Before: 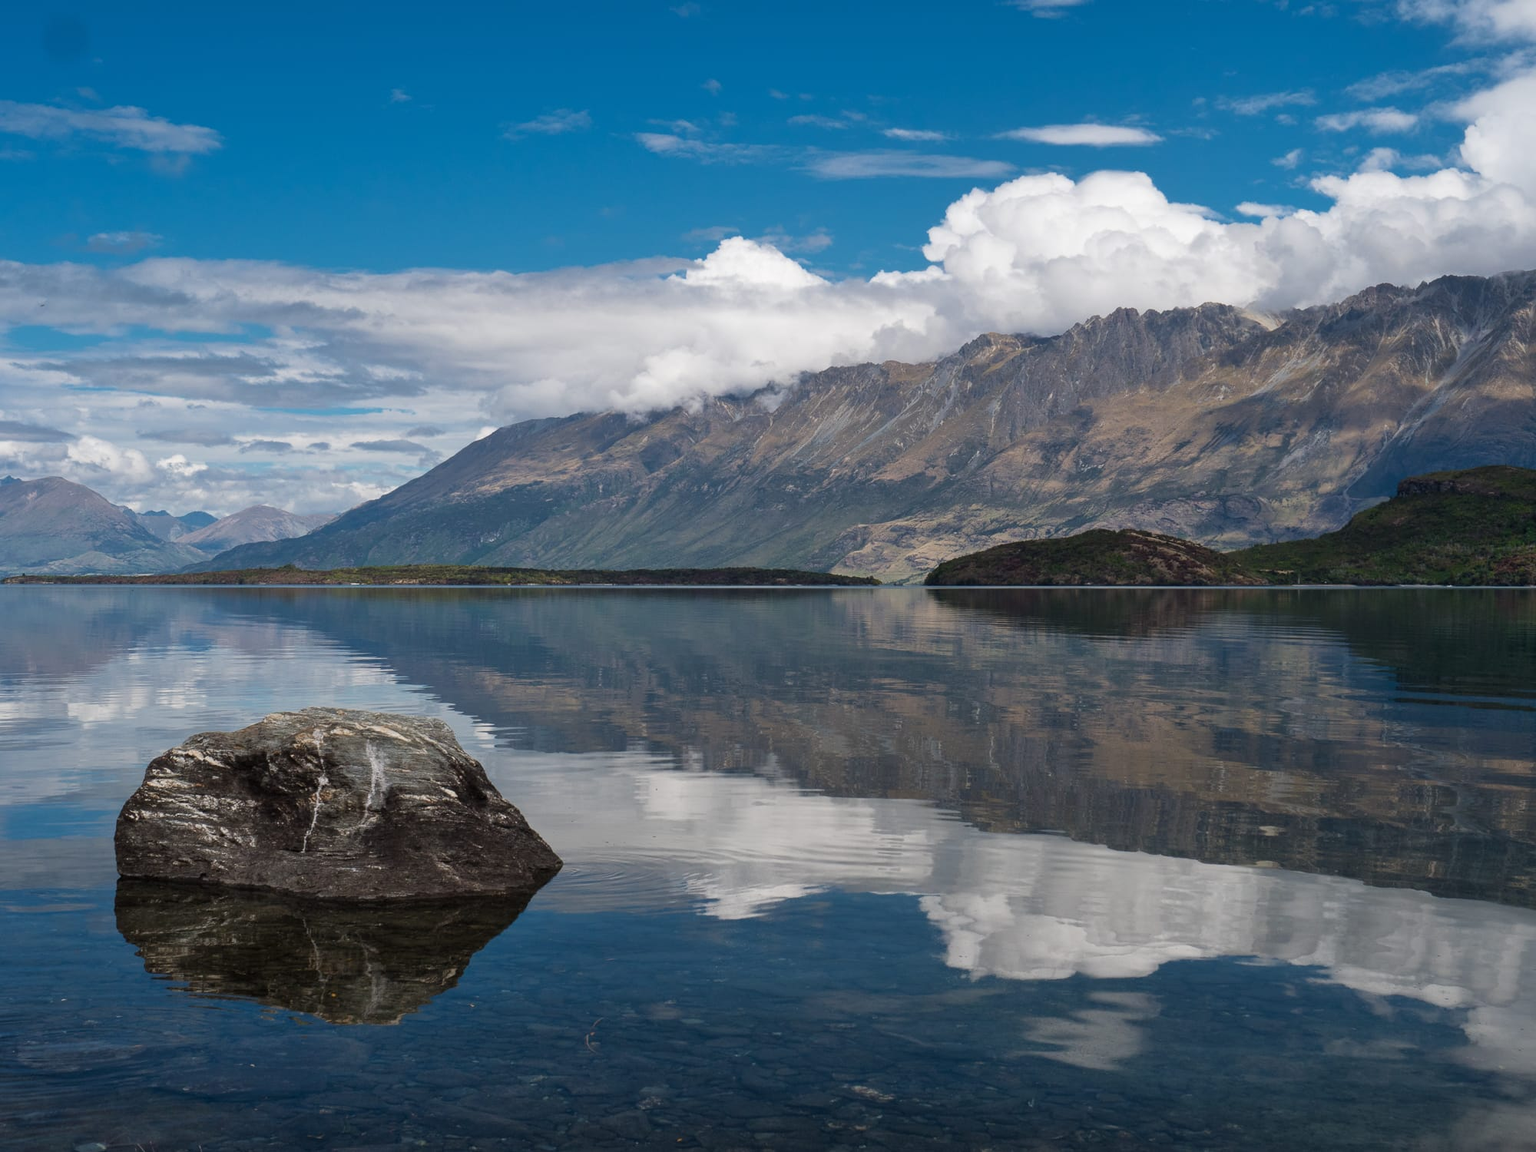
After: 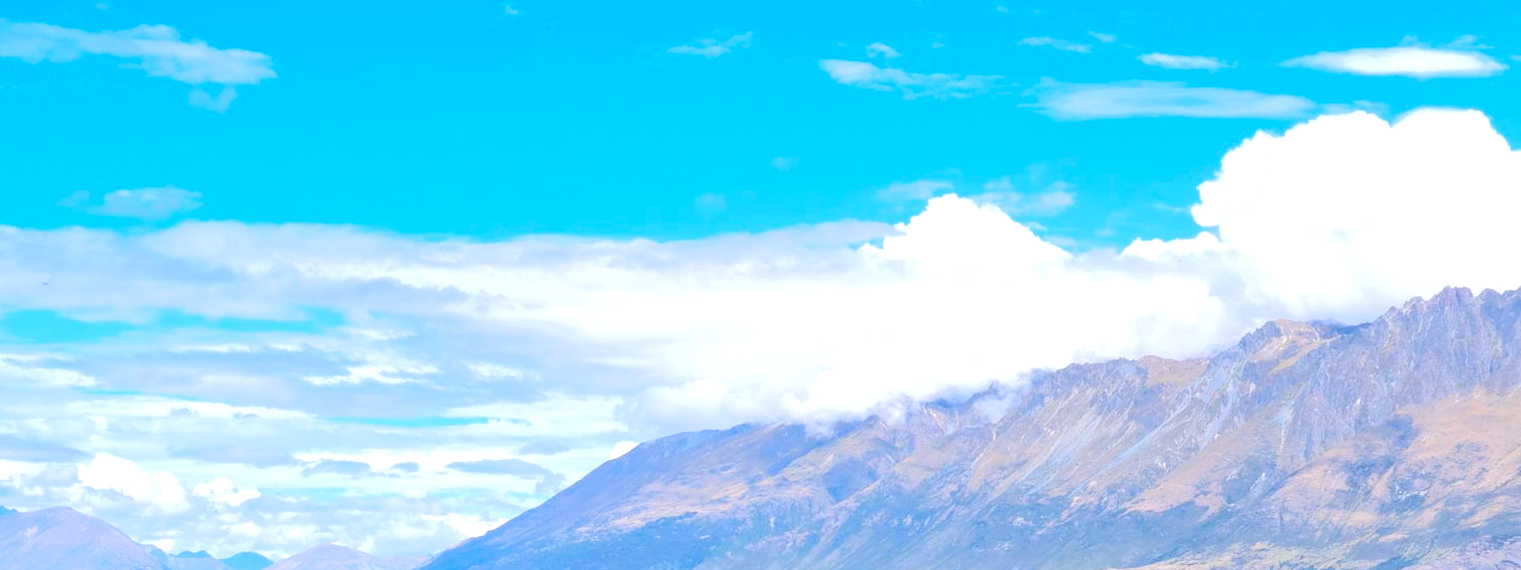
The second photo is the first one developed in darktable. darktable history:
crop: left 0.507%, top 7.631%, right 23.413%, bottom 54.357%
tone curve: curves: ch0 [(0, 0) (0.003, 0.021) (0.011, 0.033) (0.025, 0.059) (0.044, 0.097) (0.069, 0.141) (0.1, 0.186) (0.136, 0.237) (0.177, 0.298) (0.224, 0.378) (0.277, 0.47) (0.335, 0.542) (0.399, 0.605) (0.468, 0.678) (0.543, 0.724) (0.623, 0.787) (0.709, 0.829) (0.801, 0.875) (0.898, 0.912) (1, 1)], color space Lab, linked channels, preserve colors none
exposure: black level correction 0, exposure 1.001 EV, compensate exposure bias true, compensate highlight preservation false
color calibration: illuminant as shot in camera, x 0.365, y 0.378, temperature 4430.37 K, saturation algorithm version 1 (2020)
